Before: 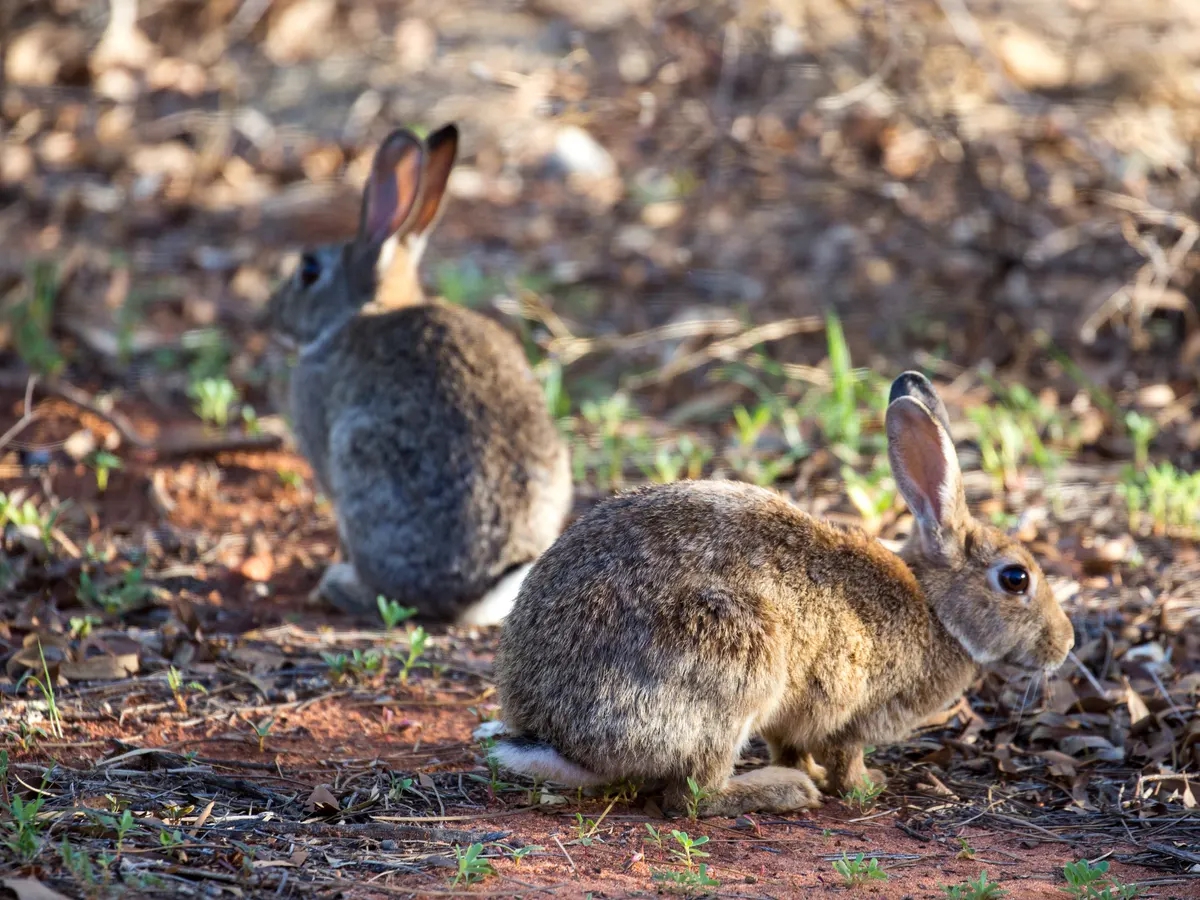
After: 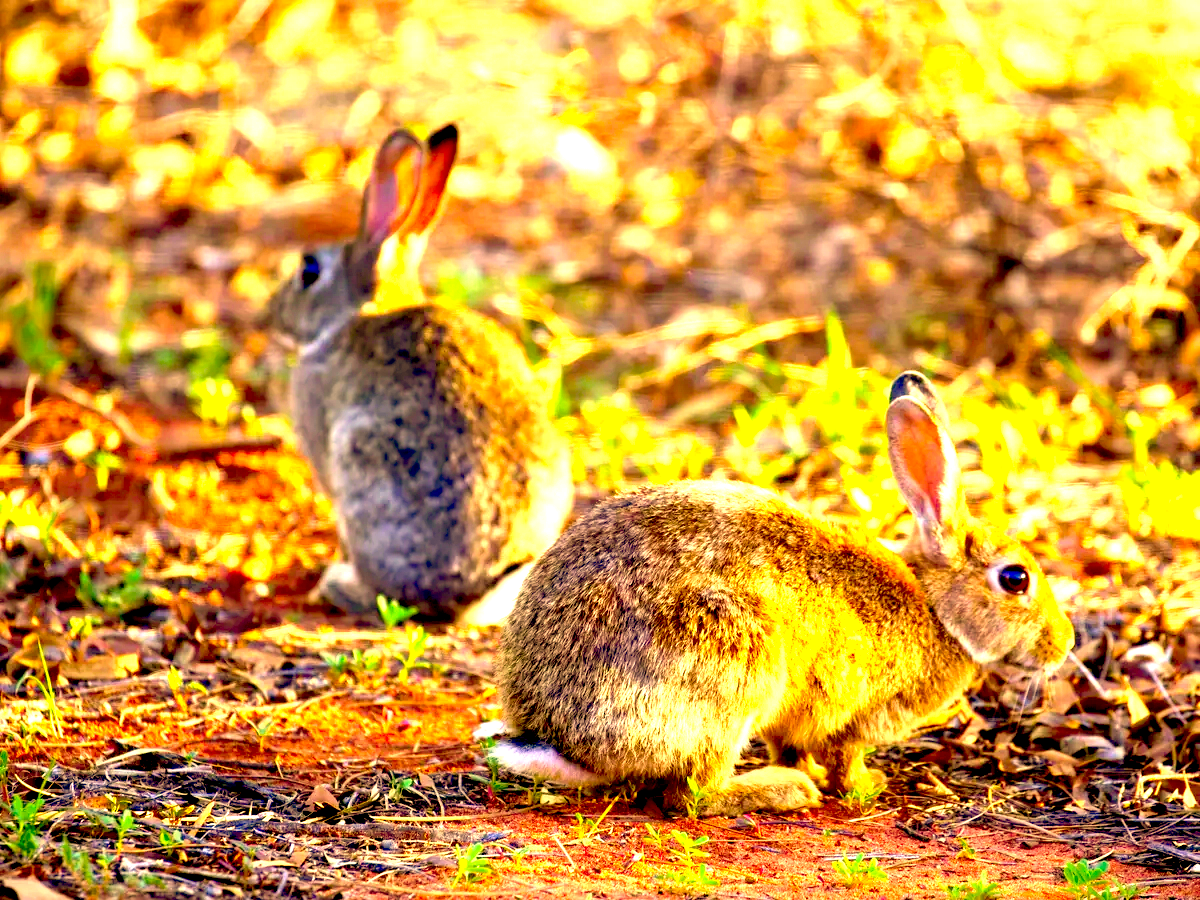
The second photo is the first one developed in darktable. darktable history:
exposure: black level correction 0.016, exposure 1.774 EV, compensate highlight preservation false
color correction: highlights a* 10.44, highlights b* 30.04, shadows a* 2.73, shadows b* 17.51, saturation 1.72
